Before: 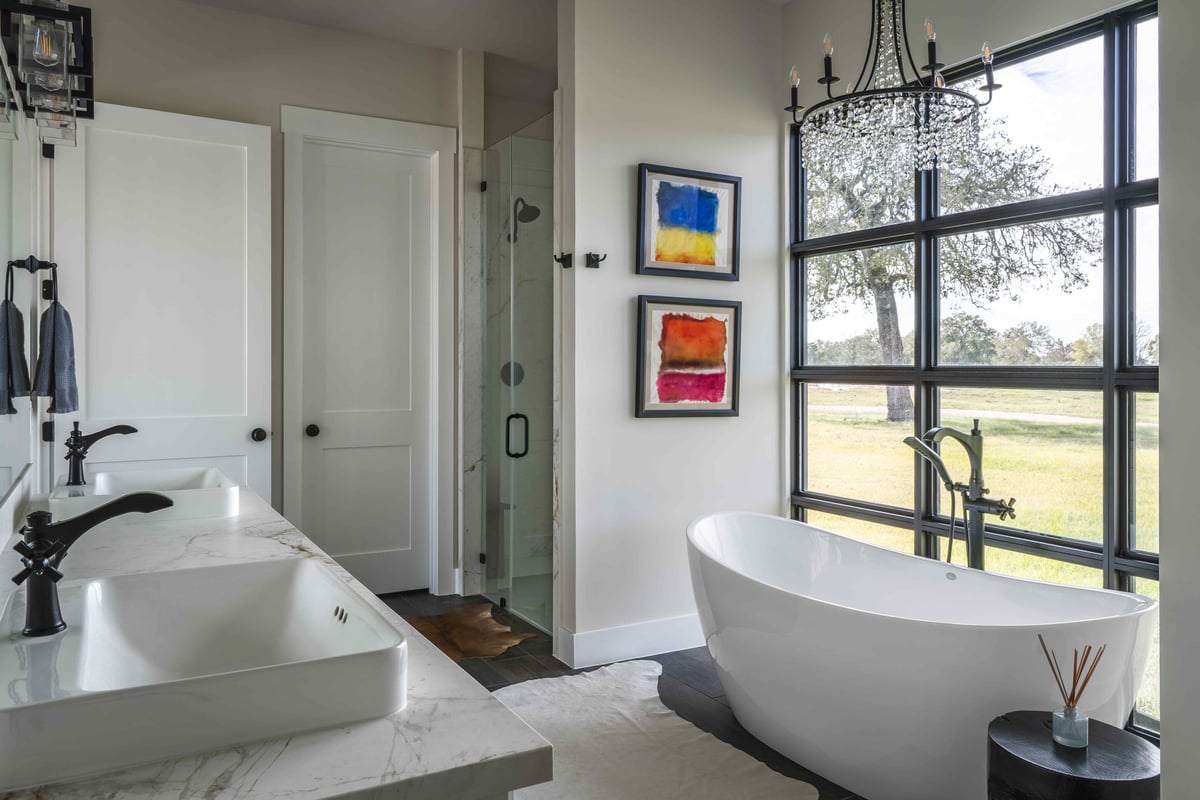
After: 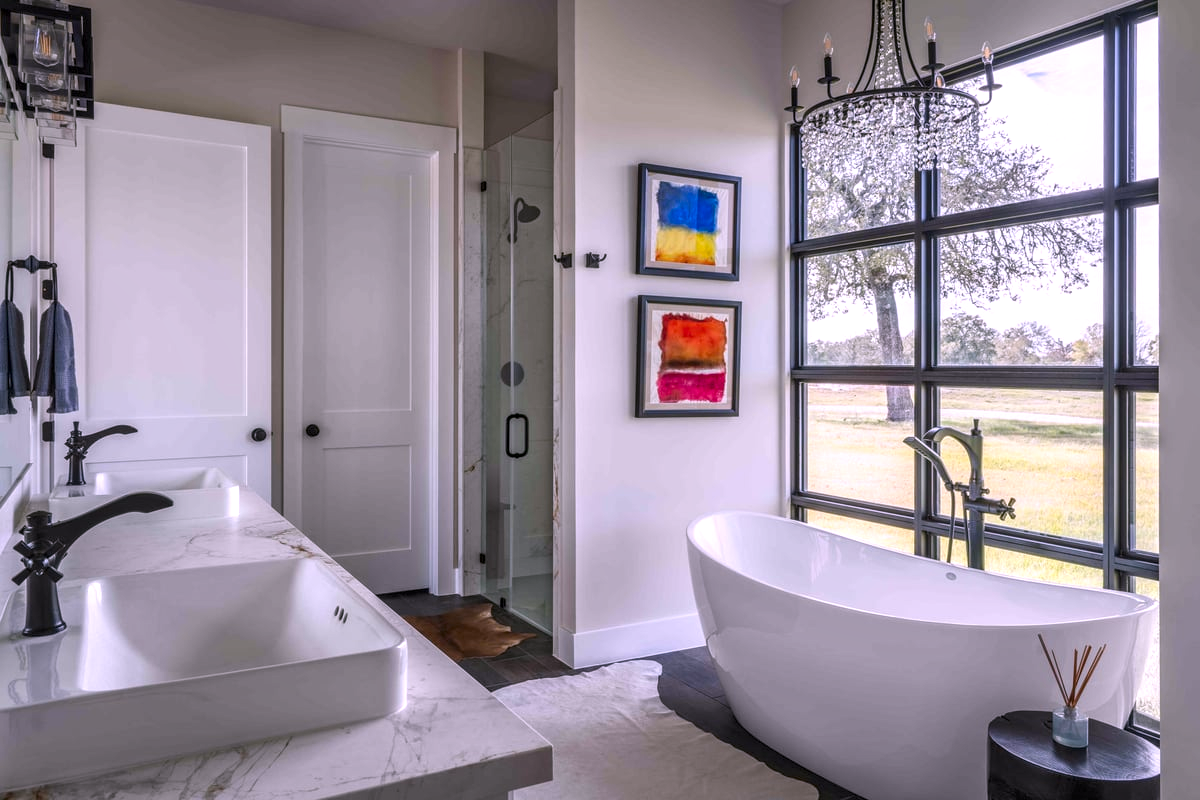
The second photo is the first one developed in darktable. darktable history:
local contrast: on, module defaults
contrast brightness saturation: contrast 0.04, saturation 0.16
white balance: red 1.066, blue 1.119
